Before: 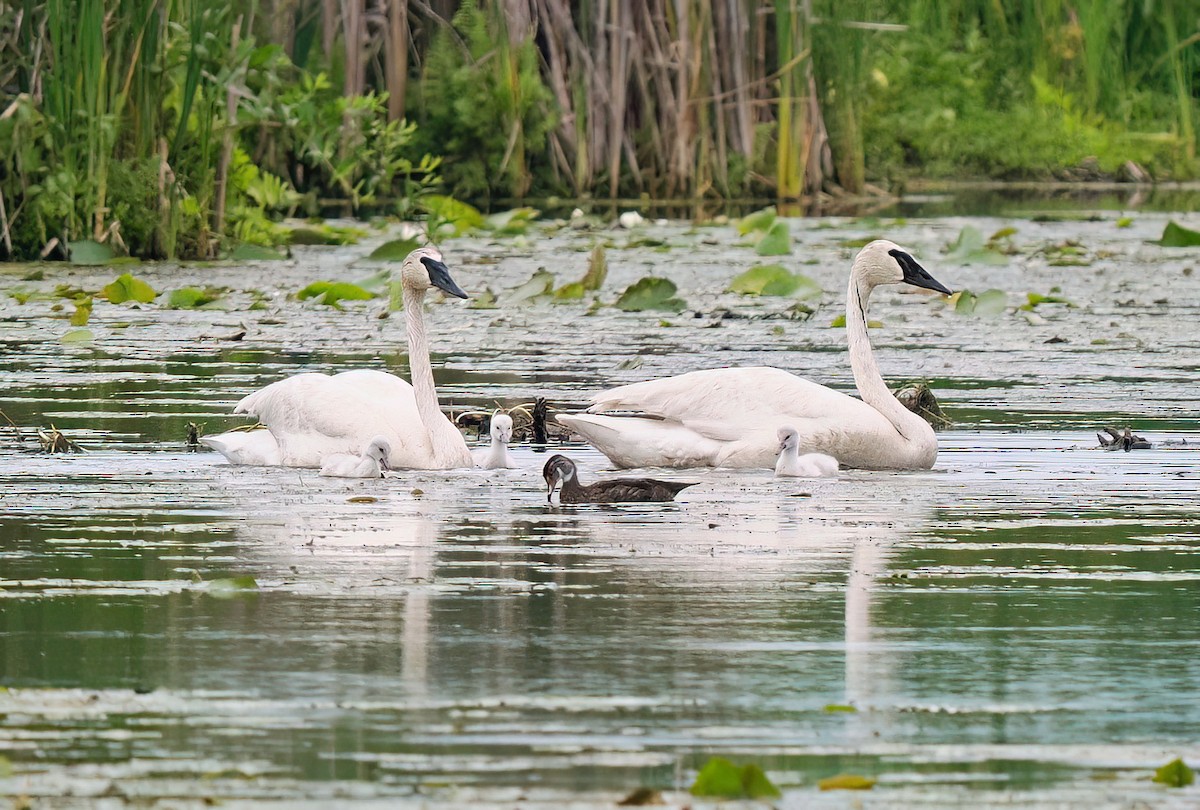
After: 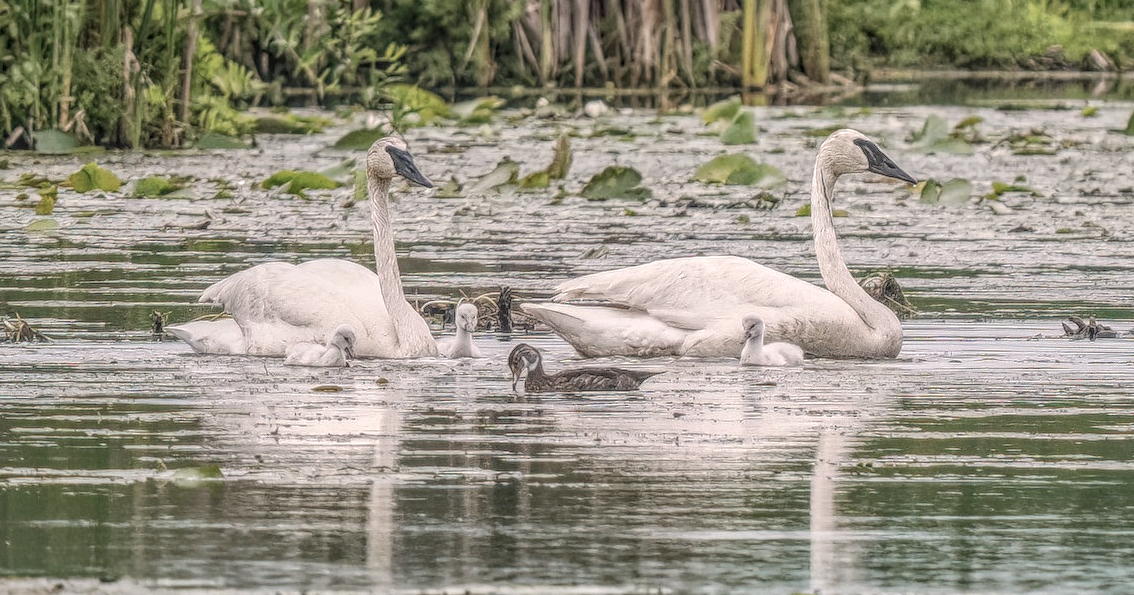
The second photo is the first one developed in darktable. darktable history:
crop and rotate: left 2.969%, top 13.712%, right 2.459%, bottom 12.717%
local contrast: highlights 3%, shadows 0%, detail 200%, midtone range 0.249
color correction: highlights a* 5.57, highlights b* 5.19, saturation 0.639
